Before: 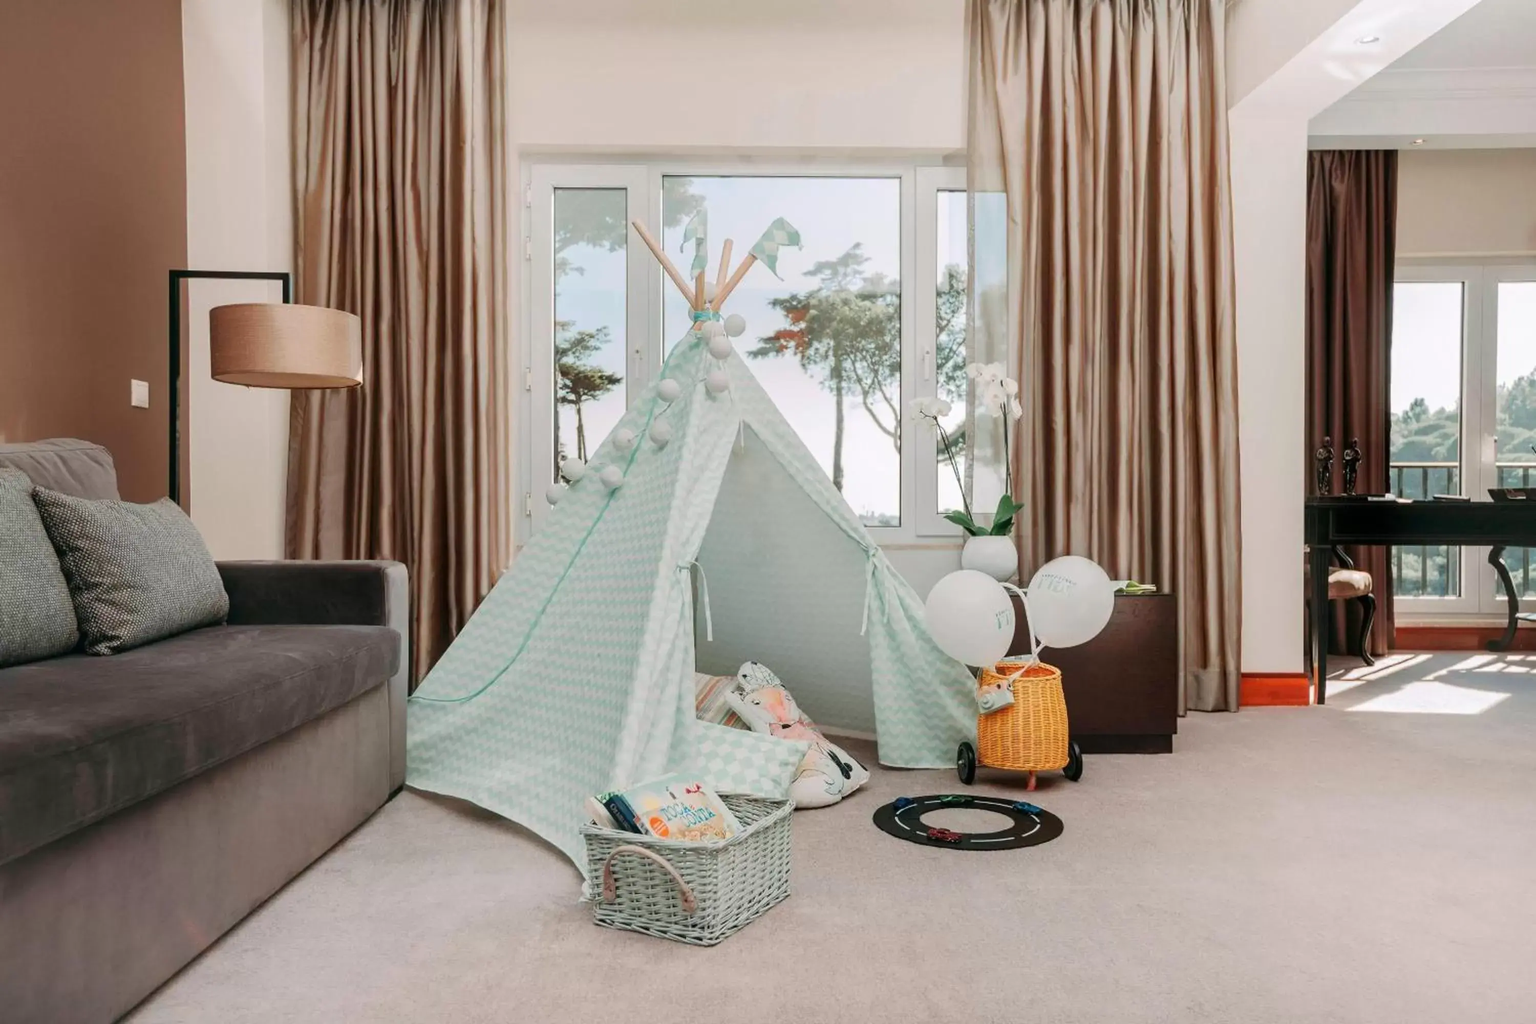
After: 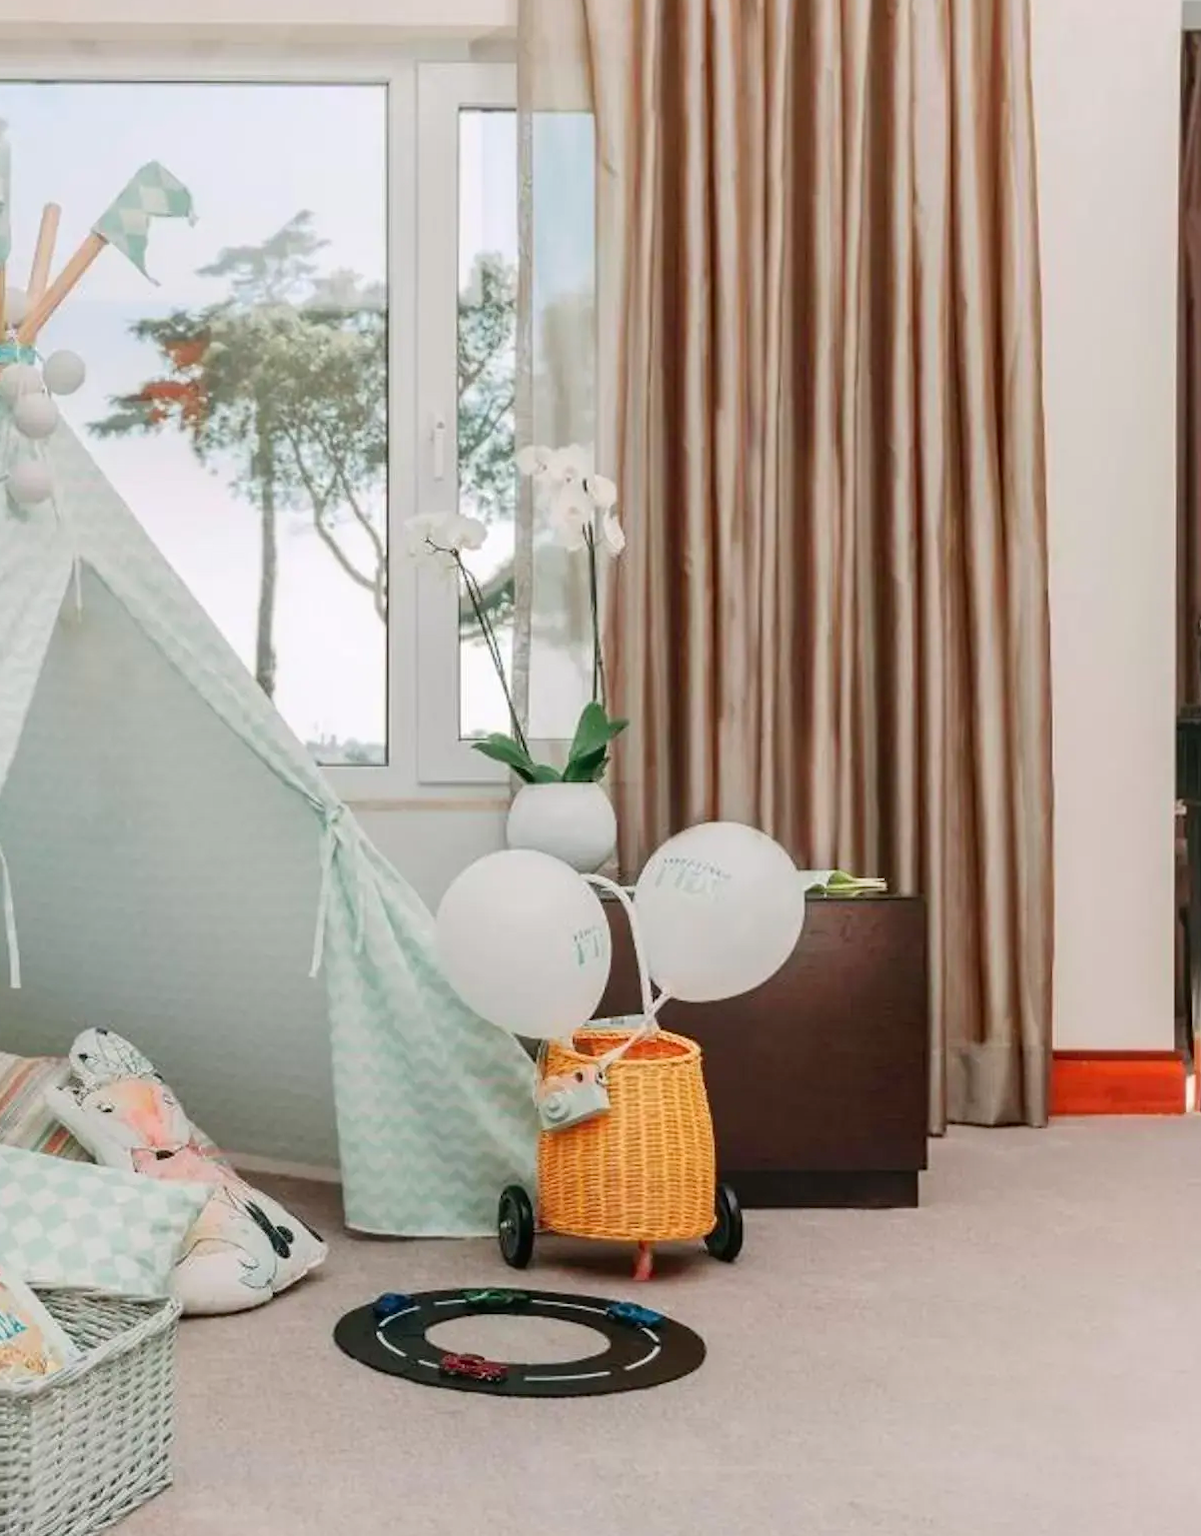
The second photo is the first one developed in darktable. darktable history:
levels: levels [0, 0.478, 1]
crop: left 45.718%, top 13.191%, right 14.21%, bottom 9.947%
